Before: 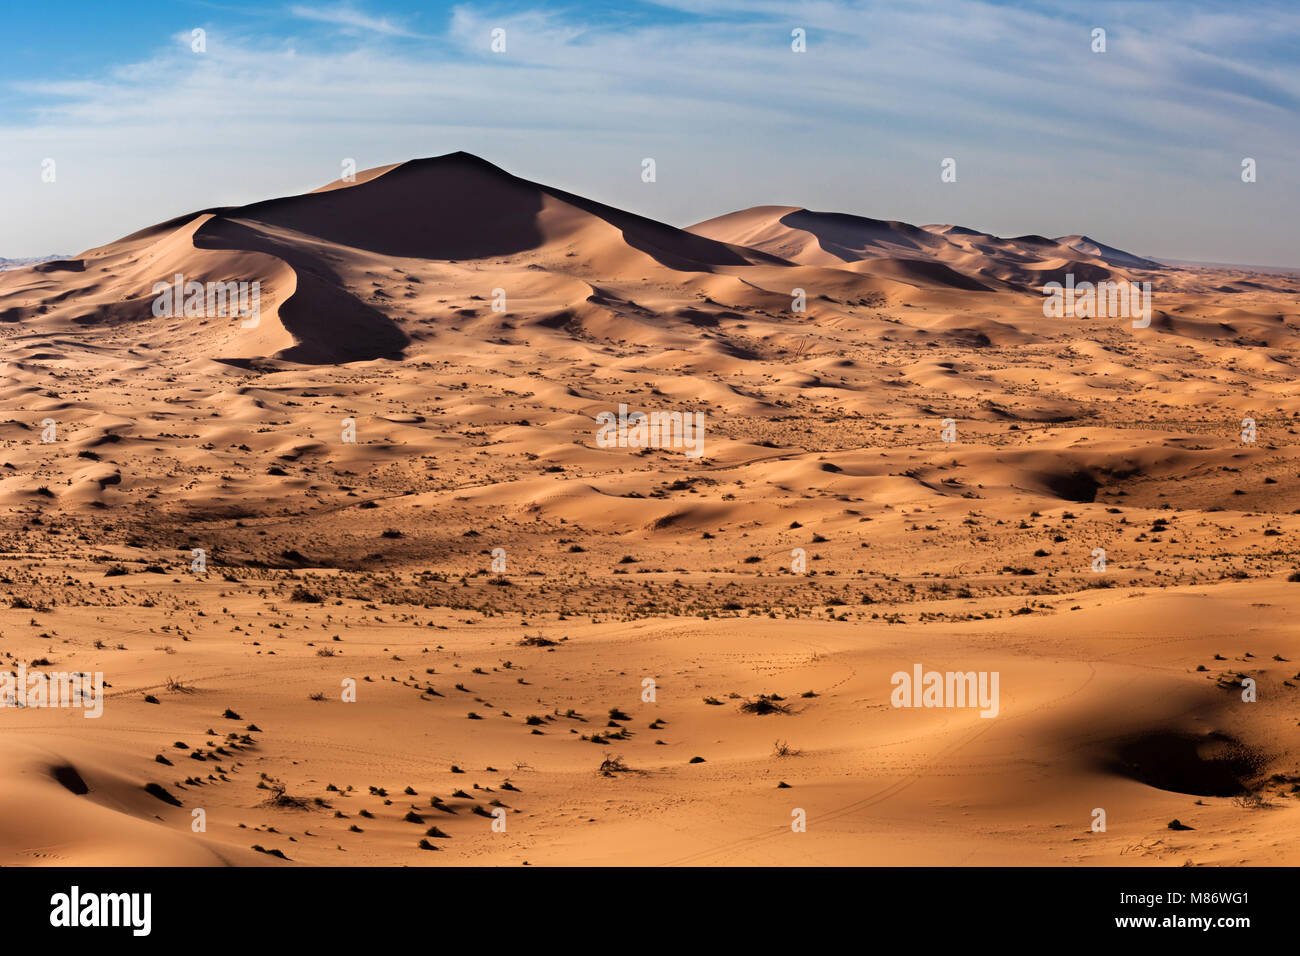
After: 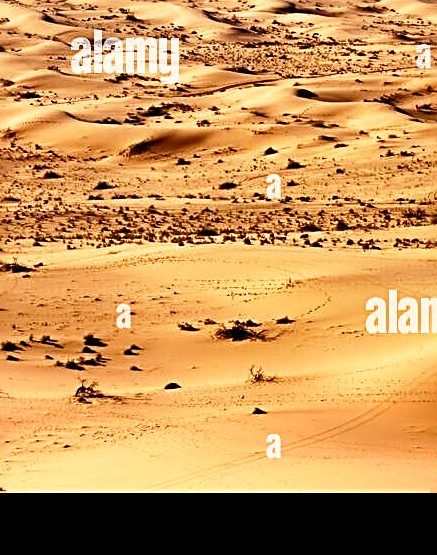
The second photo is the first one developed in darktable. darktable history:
crop: left 40.414%, top 39.192%, right 25.932%, bottom 2.728%
local contrast: highlights 105%, shadows 102%, detail 119%, midtone range 0.2
exposure: exposure 0.263 EV, compensate highlight preservation false
base curve: curves: ch0 [(0, 0) (0.028, 0.03) (0.121, 0.232) (0.46, 0.748) (0.859, 0.968) (1, 1)], preserve colors none
shadows and highlights: shadows 30.59, highlights -62.78, soften with gaussian
levels: mode automatic, levels [0.062, 0.494, 0.925]
sharpen: radius 2.682, amount 0.667
